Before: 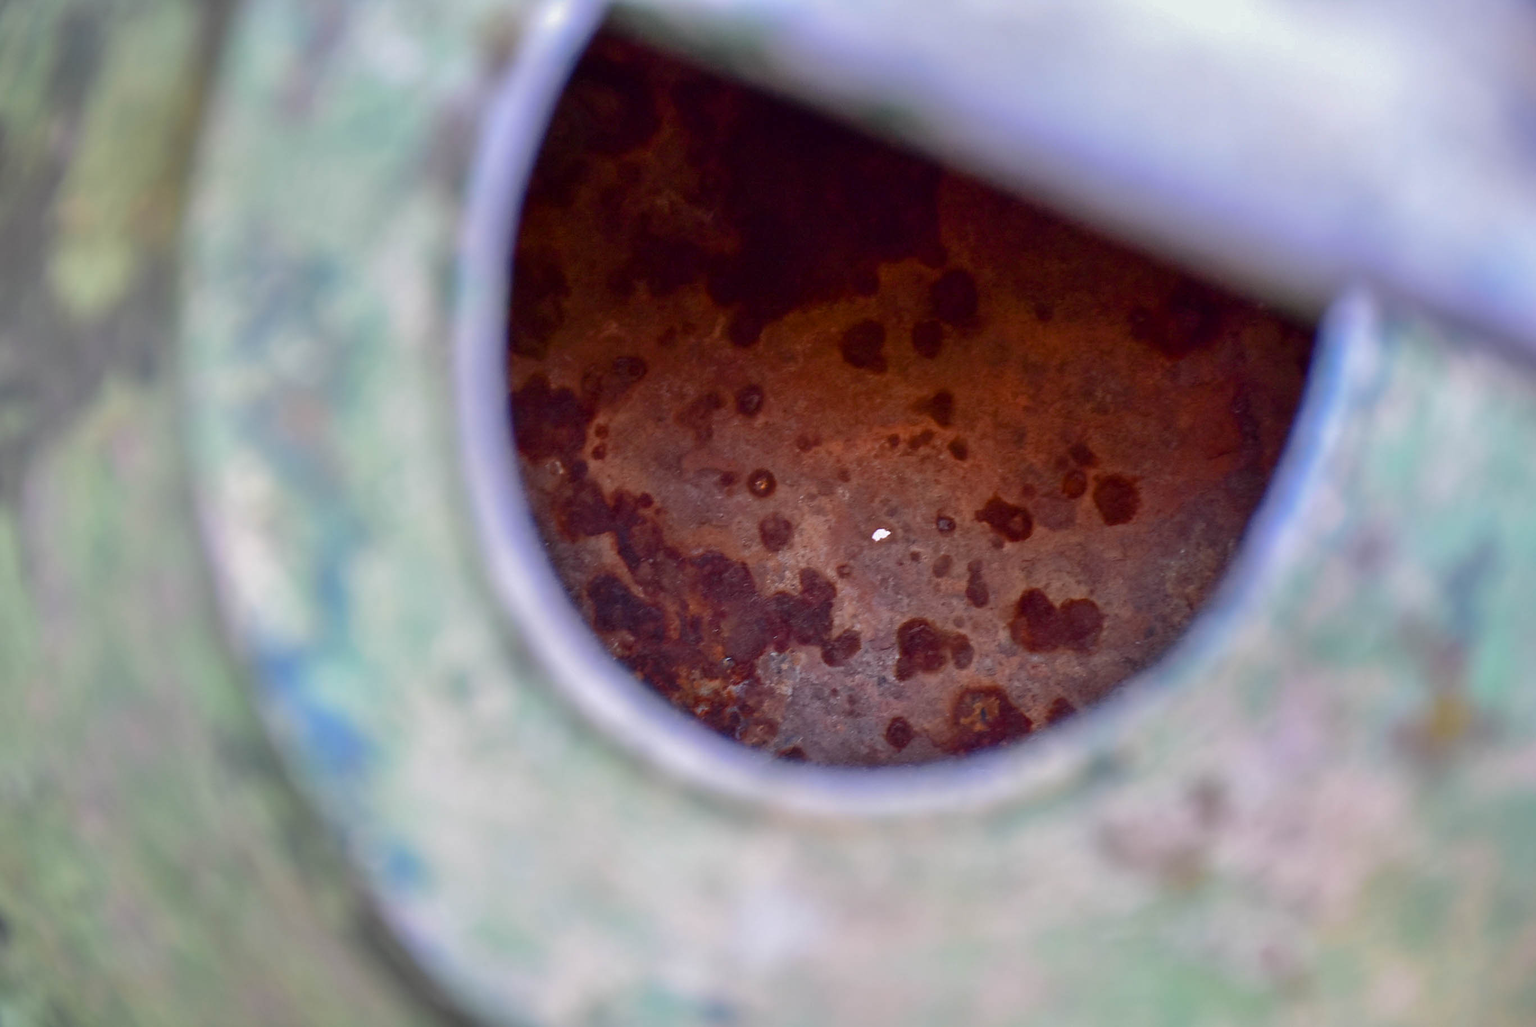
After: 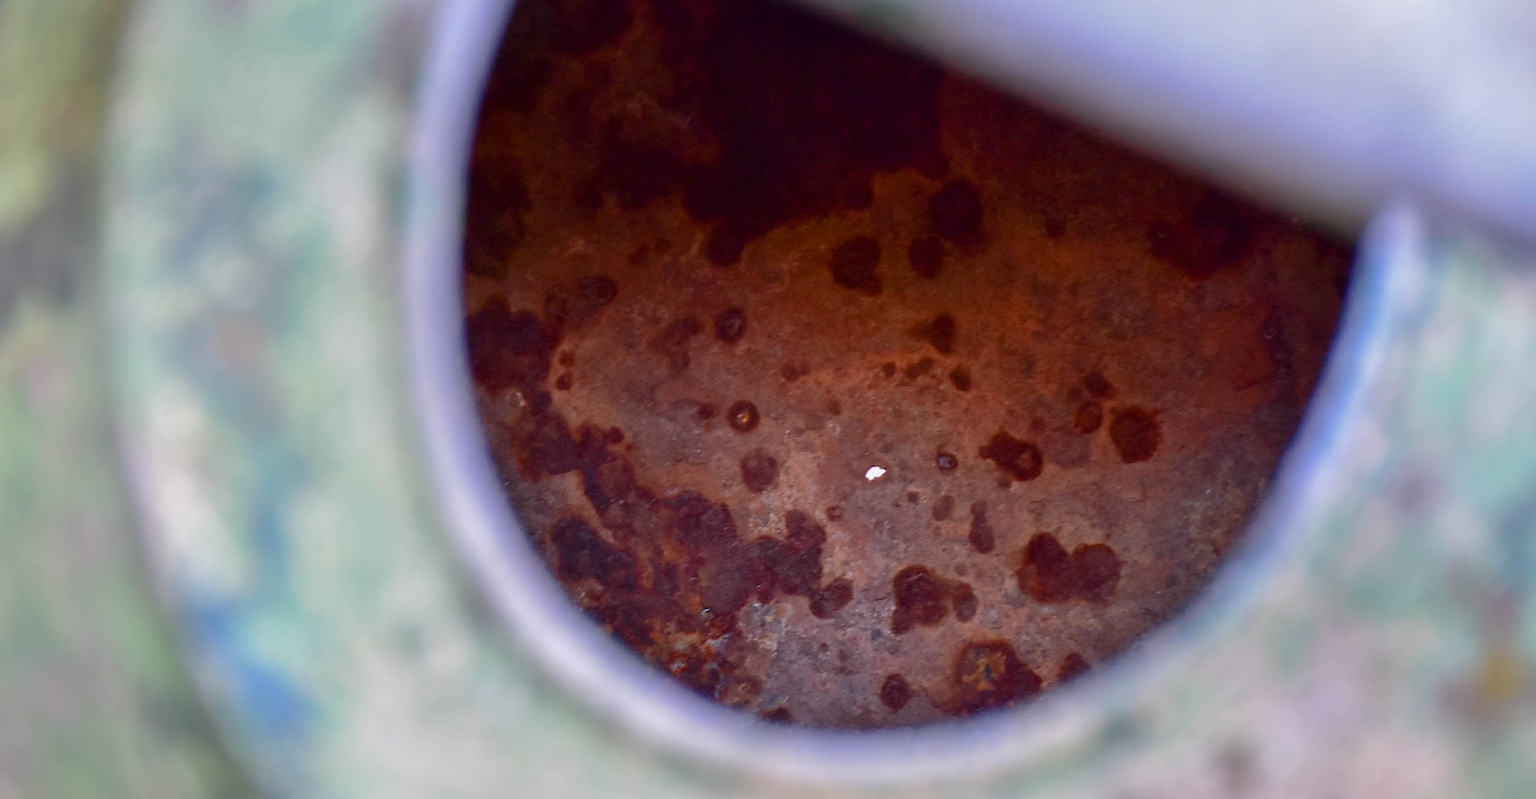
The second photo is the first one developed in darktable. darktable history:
crop: left 5.745%, top 10.38%, right 3.641%, bottom 19.019%
